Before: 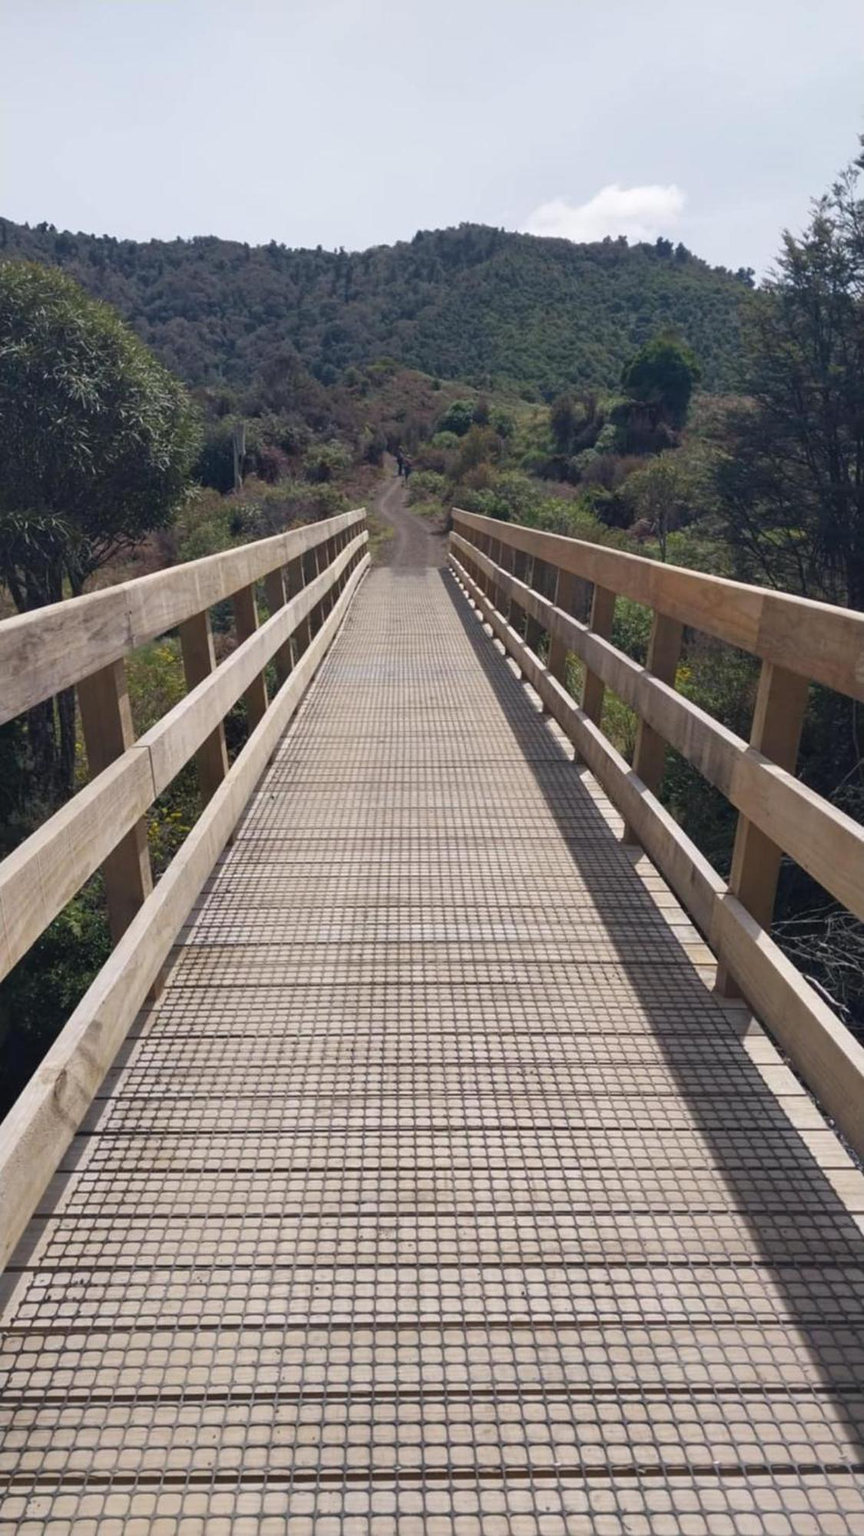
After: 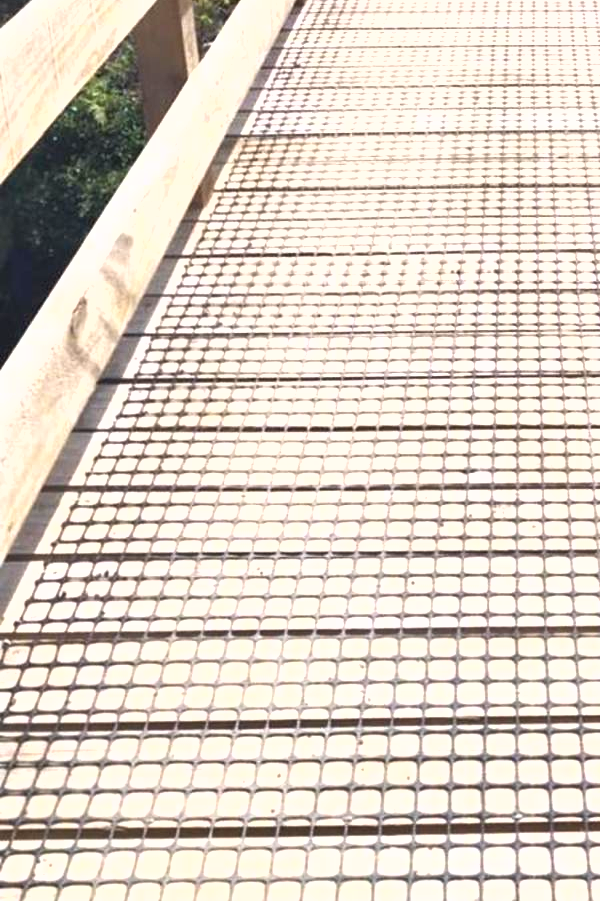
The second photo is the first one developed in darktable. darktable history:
crop and rotate: top 54.778%, right 46.61%, bottom 0.159%
shadows and highlights: radius 125.46, shadows 30.51, highlights -30.51, low approximation 0.01, soften with gaussian
exposure: exposure 1.5 EV, compensate highlight preservation false
